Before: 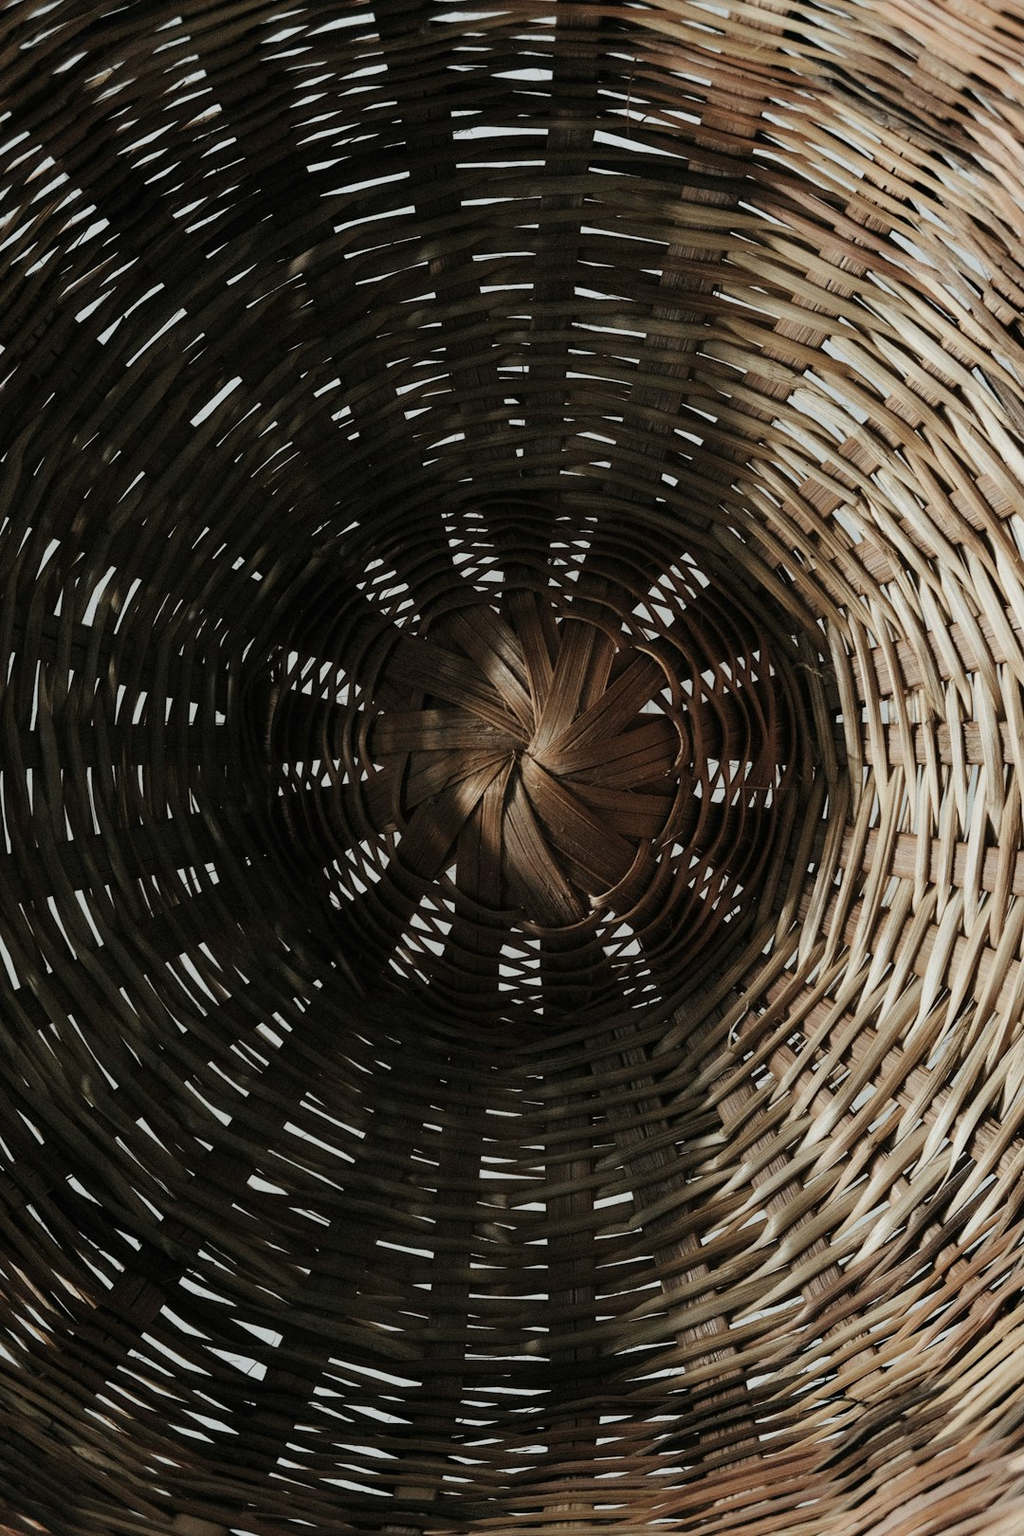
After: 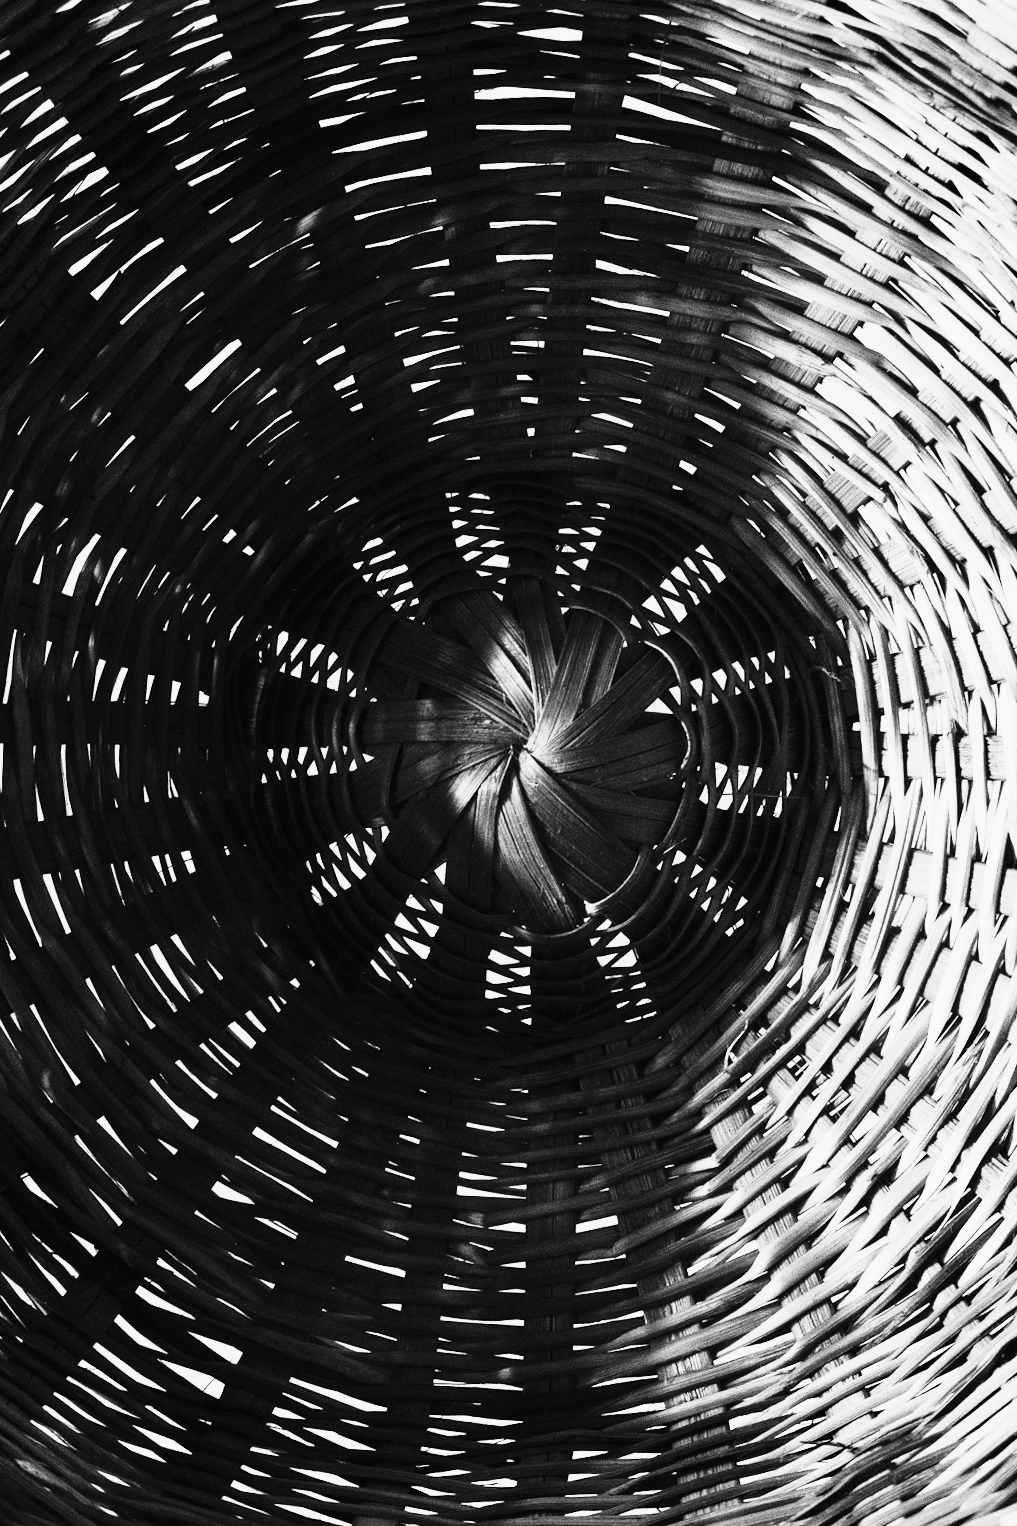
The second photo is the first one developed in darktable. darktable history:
contrast brightness saturation: contrast 0.53, brightness 0.47, saturation -1
exposure: compensate highlight preservation false
color zones: curves: ch0 [(0, 0.613) (0.01, 0.613) (0.245, 0.448) (0.498, 0.529) (0.642, 0.665) (0.879, 0.777) (0.99, 0.613)]; ch1 [(0, 0) (0.143, 0) (0.286, 0) (0.429, 0) (0.571, 0) (0.714, 0) (0.857, 0)], mix -93.41%
crop and rotate: angle -2.38°
tone curve: curves: ch0 [(0, 0.011) (0.053, 0.026) (0.174, 0.115) (0.398, 0.444) (0.673, 0.775) (0.829, 0.906) (0.991, 0.981)]; ch1 [(0, 0) (0.276, 0.206) (0.409, 0.383) (0.473, 0.458) (0.492, 0.499) (0.521, 0.502) (0.546, 0.543) (0.585, 0.617) (0.659, 0.686) (0.78, 0.8) (1, 1)]; ch2 [(0, 0) (0.438, 0.449) (0.473, 0.469) (0.503, 0.5) (0.523, 0.538) (0.562, 0.598) (0.612, 0.635) (0.695, 0.713) (1, 1)], color space Lab, independent channels, preserve colors none
